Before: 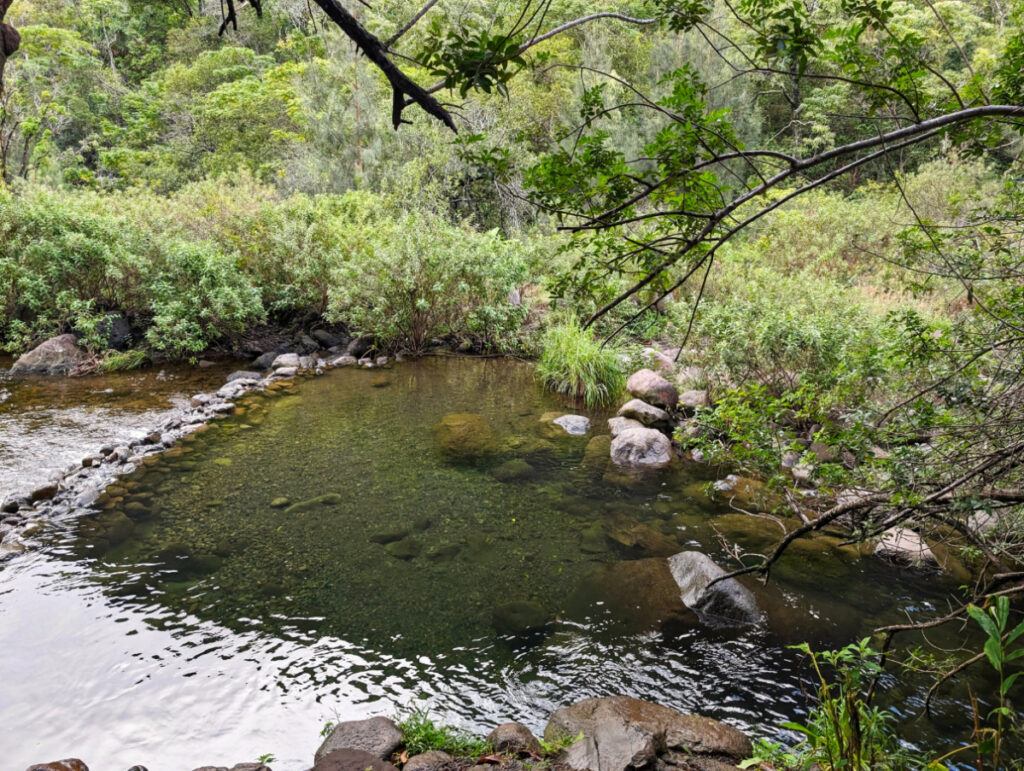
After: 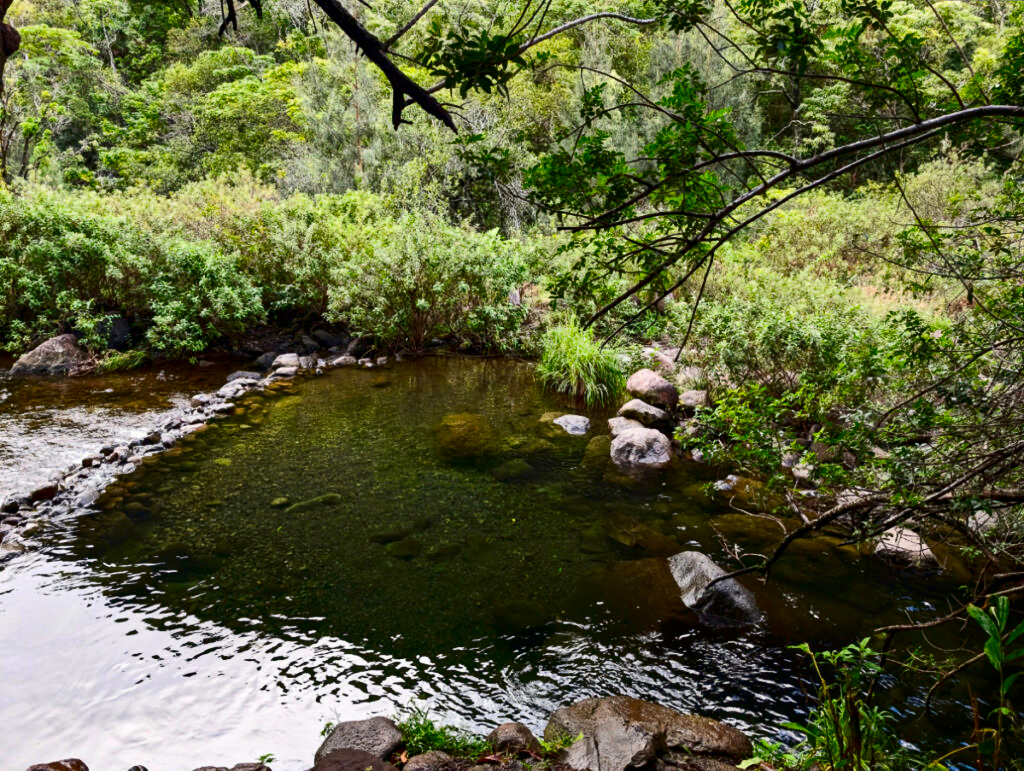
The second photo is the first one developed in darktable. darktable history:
contrast brightness saturation: contrast 0.217, brightness -0.186, saturation 0.236
